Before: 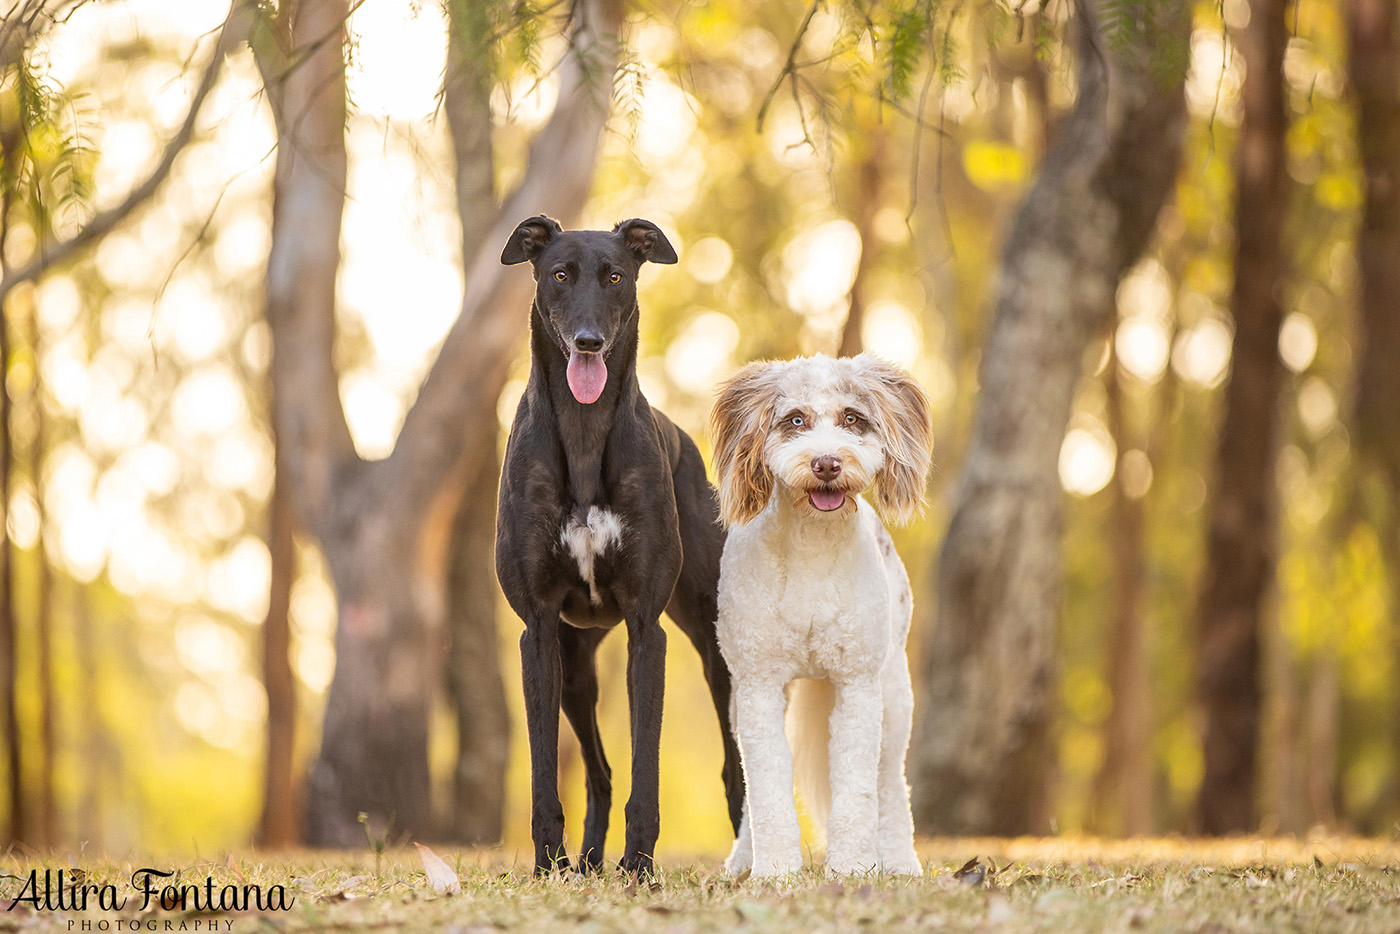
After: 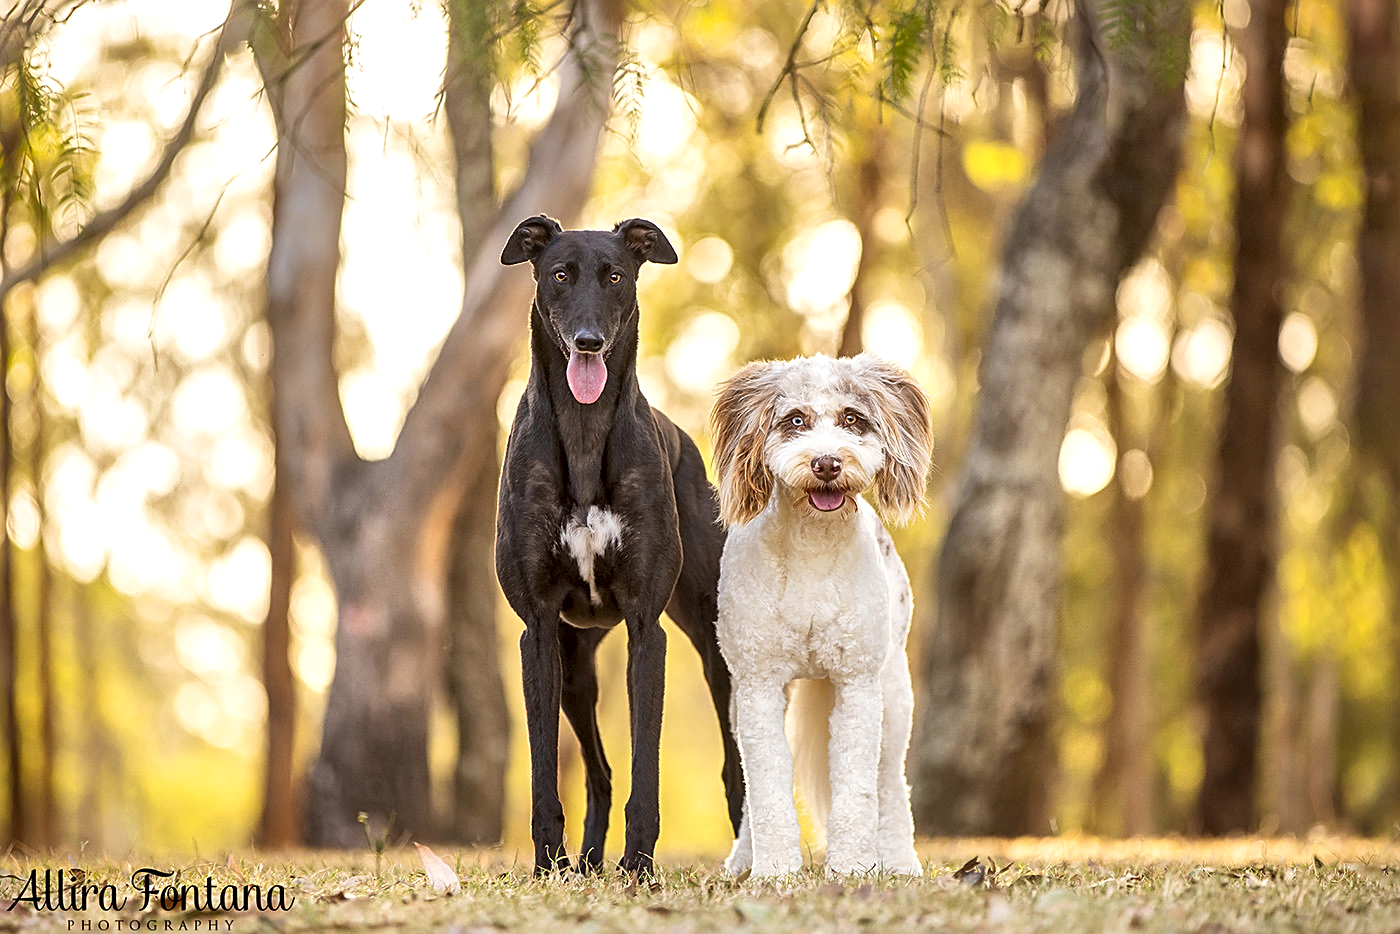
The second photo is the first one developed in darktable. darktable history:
sharpen: amount 0.494
local contrast: mode bilateral grid, contrast 25, coarseness 60, detail 152%, midtone range 0.2
tone equalizer: on, module defaults
